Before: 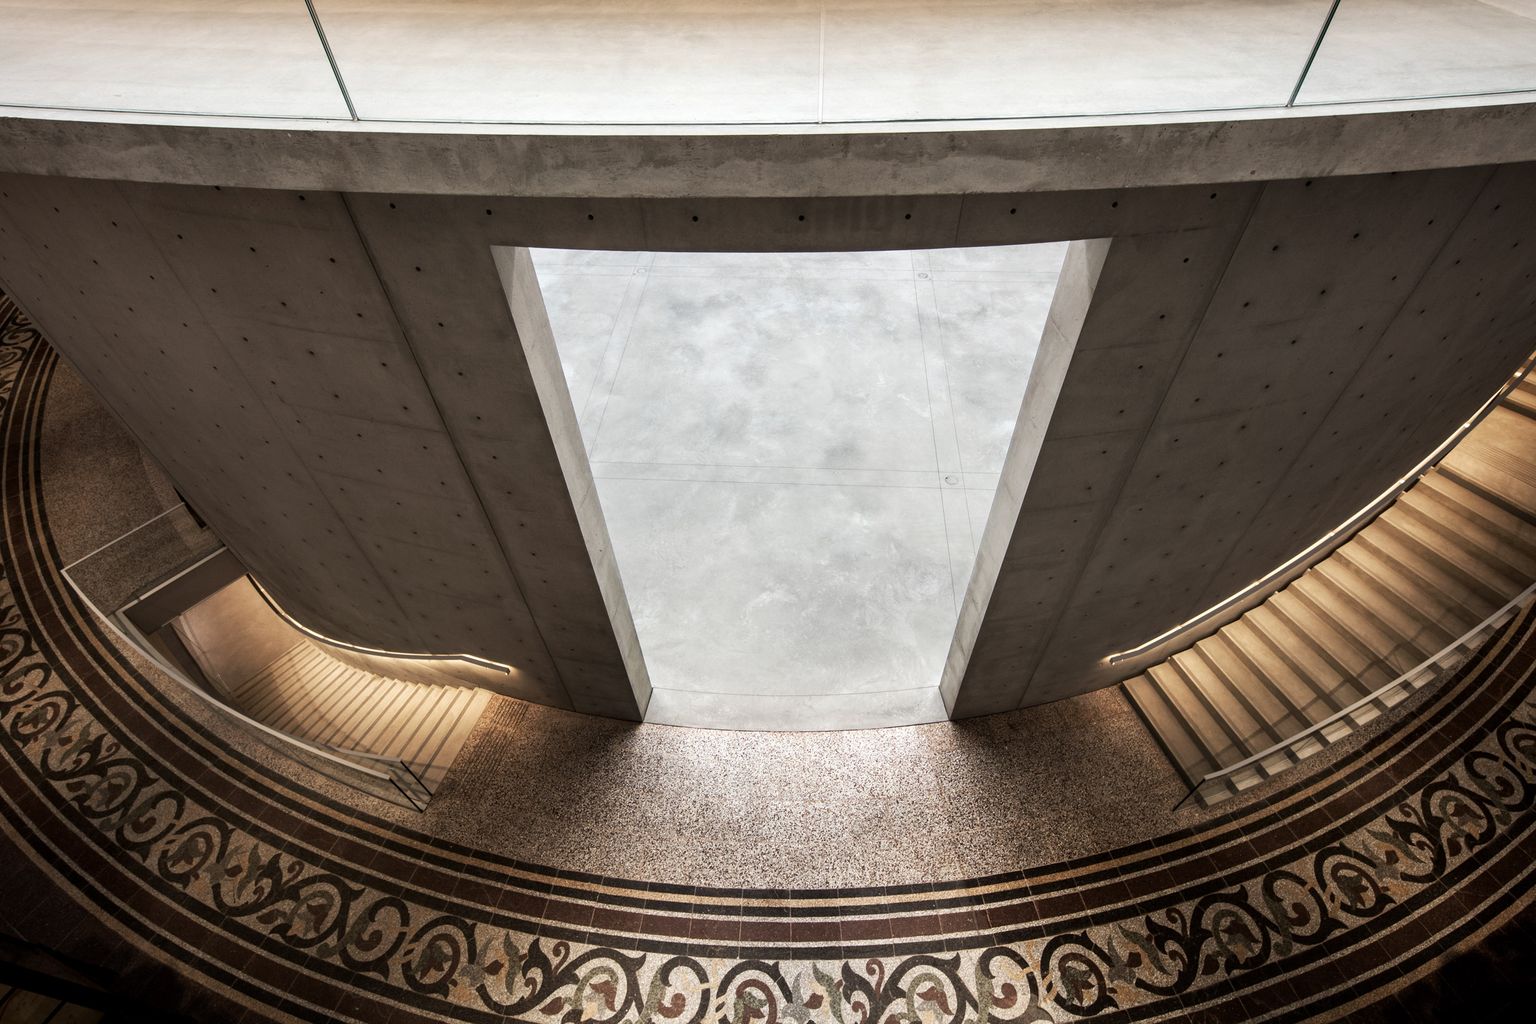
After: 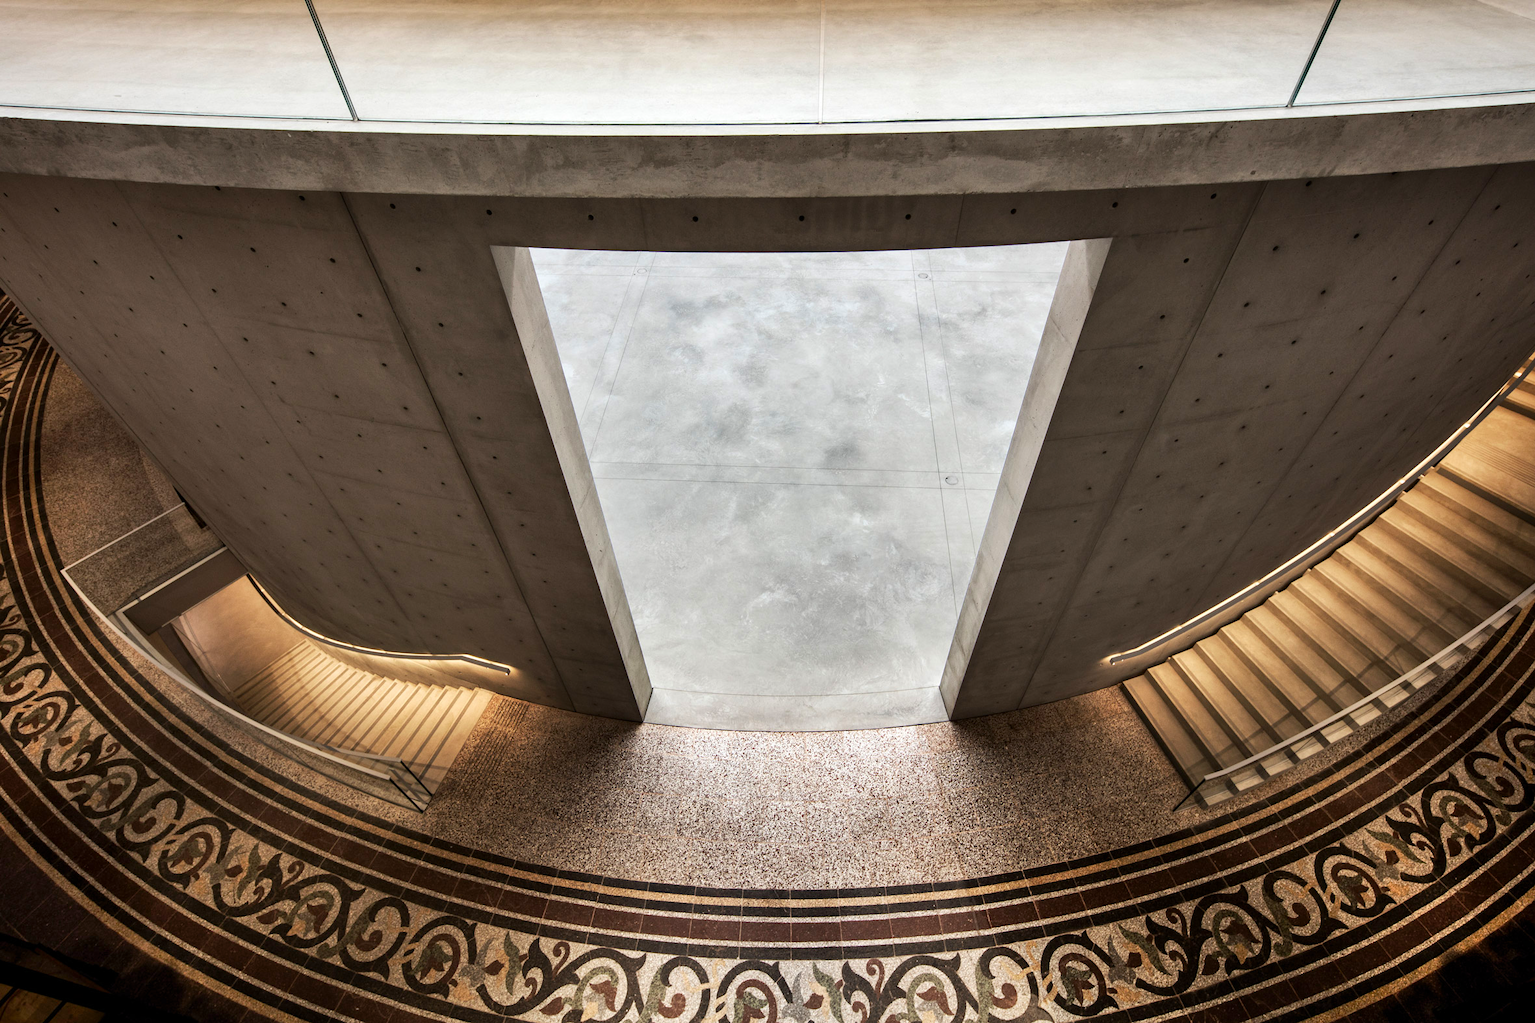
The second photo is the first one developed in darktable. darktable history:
shadows and highlights: low approximation 0.01, soften with gaussian
levels: levels [0, 0.498, 0.996]
contrast brightness saturation: contrast 0.089, saturation 0.271
